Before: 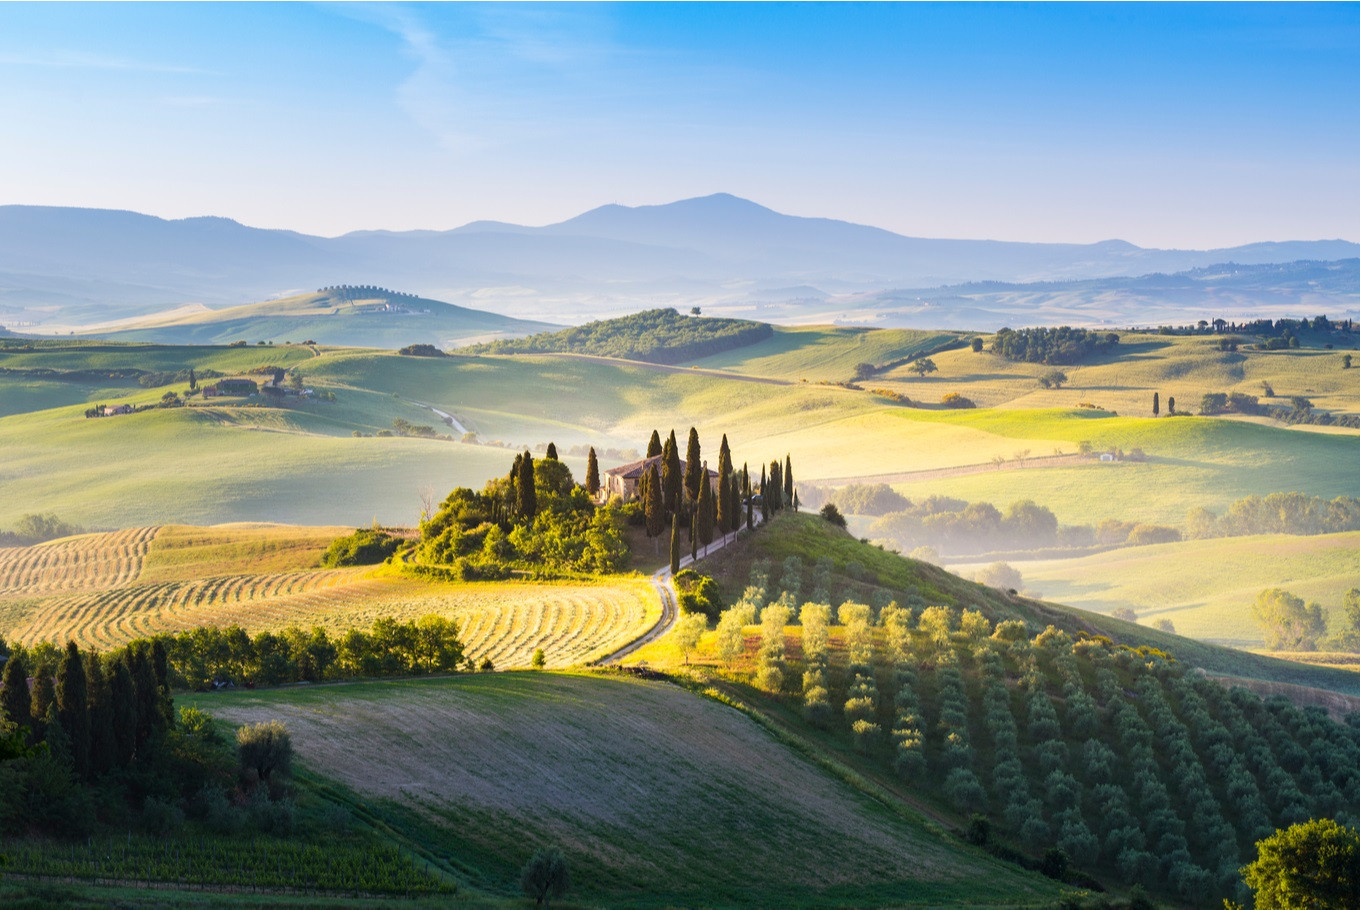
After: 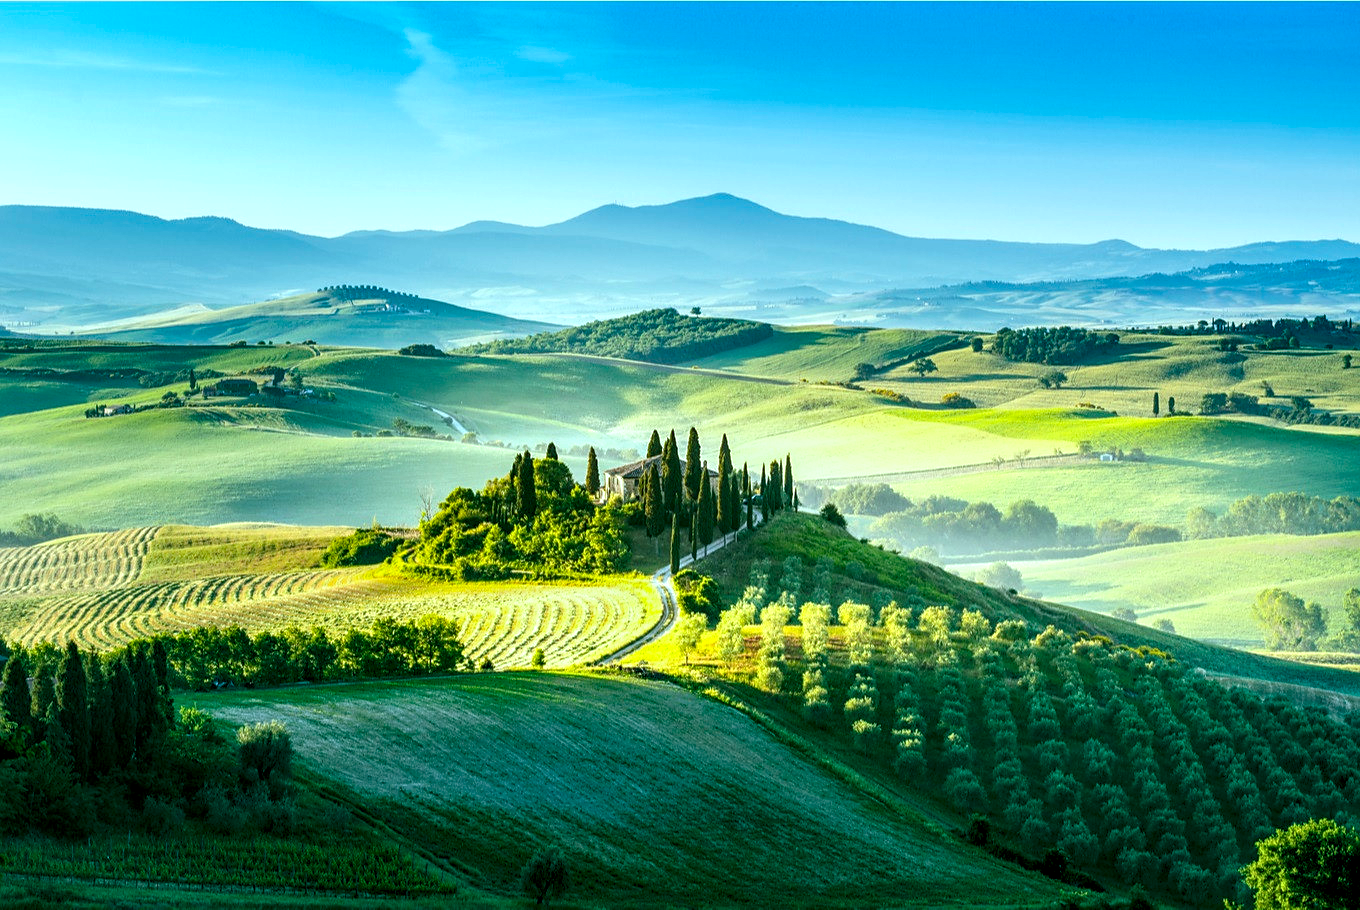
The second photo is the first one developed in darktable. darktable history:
local contrast: highlights 79%, shadows 56%, detail 175%, midtone range 0.428
sharpen: radius 1.864, amount 0.398, threshold 1.271
color balance rgb: shadows lift › chroma 11.71%, shadows lift › hue 133.46°, power › chroma 2.15%, power › hue 166.83°, highlights gain › chroma 4%, highlights gain › hue 200.2°, perceptual saturation grading › global saturation 18.05%
